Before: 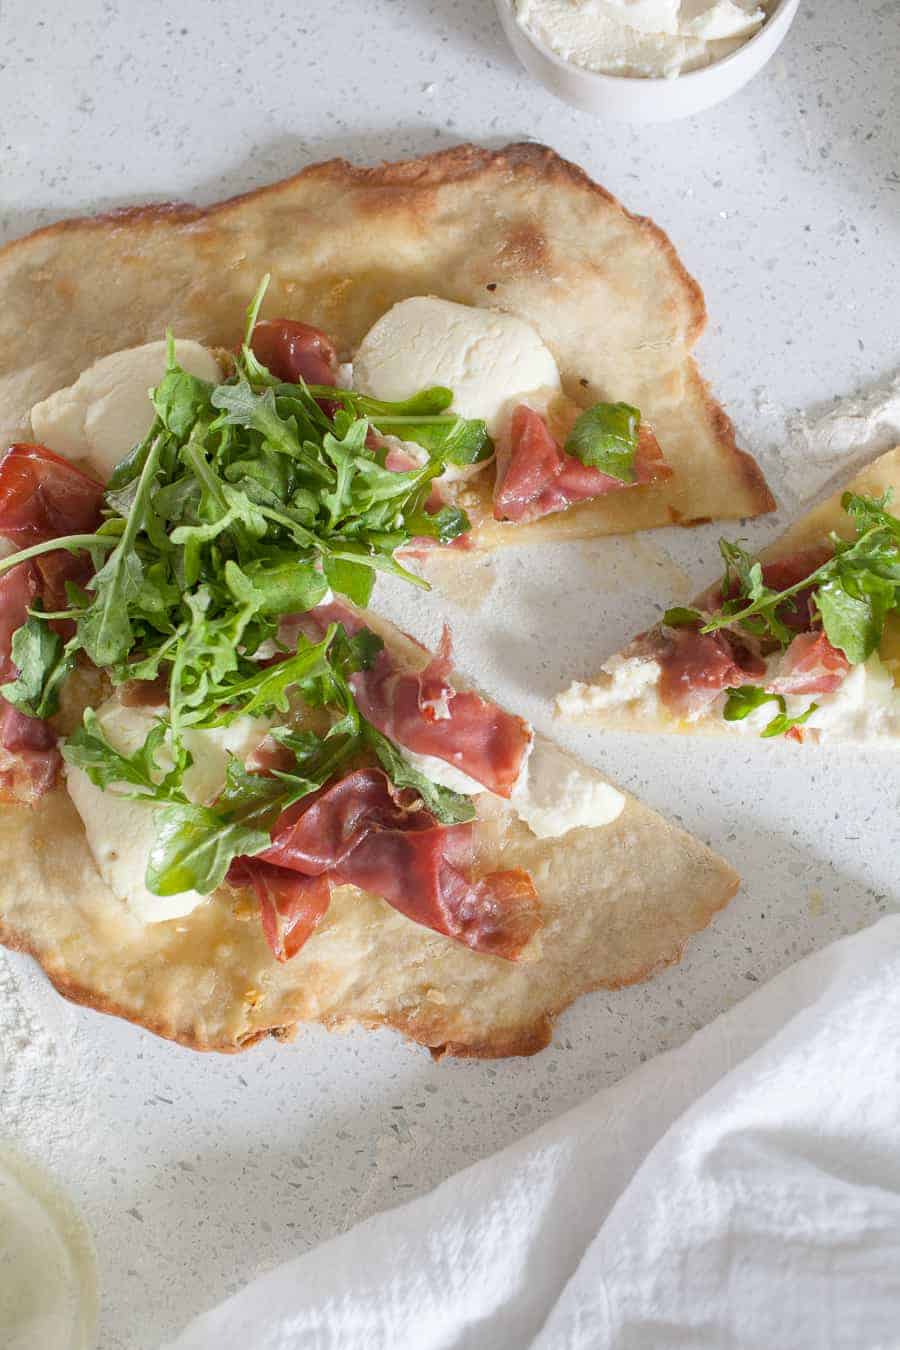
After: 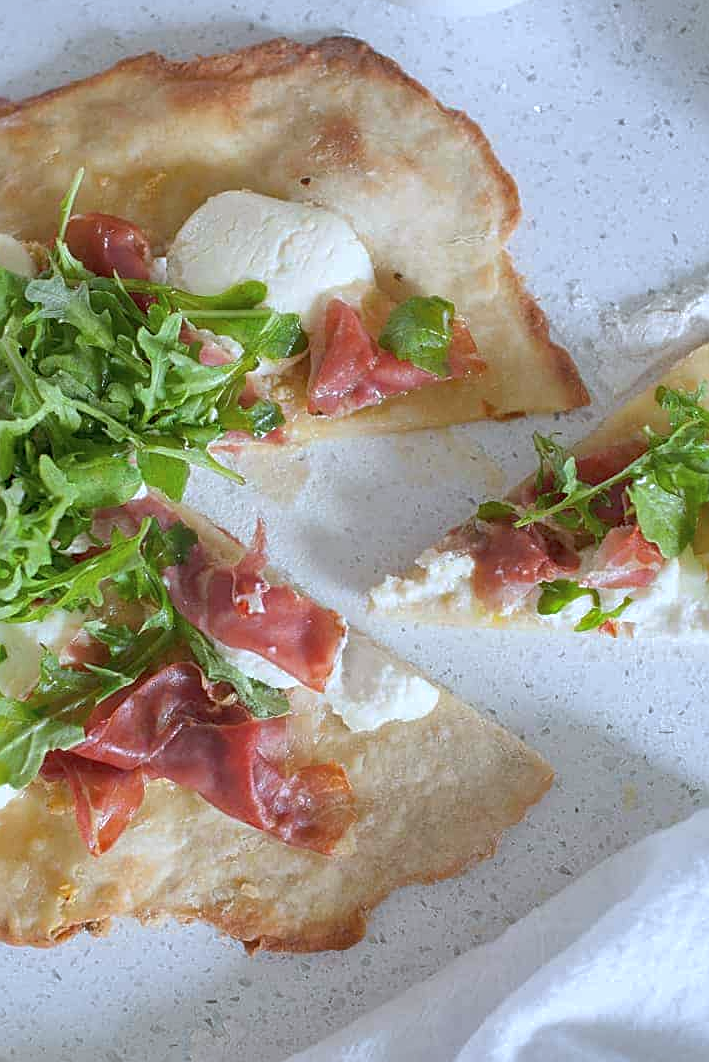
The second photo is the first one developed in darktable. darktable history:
shadows and highlights: on, module defaults
sharpen: on, module defaults
crop and rotate: left 20.74%, top 7.912%, right 0.375%, bottom 13.378%
color calibration: x 0.367, y 0.376, temperature 4372.25 K
